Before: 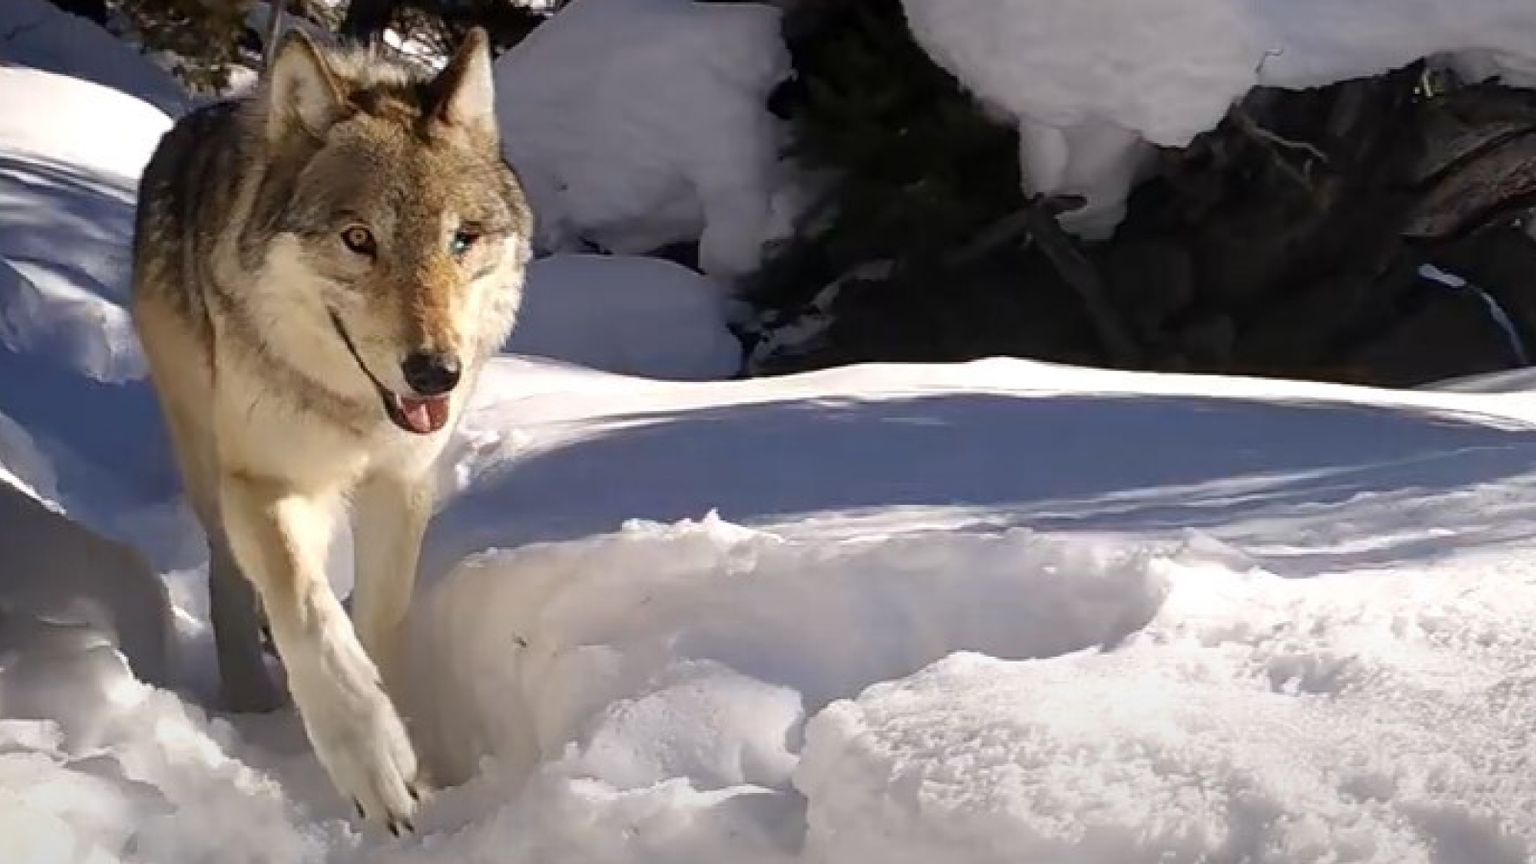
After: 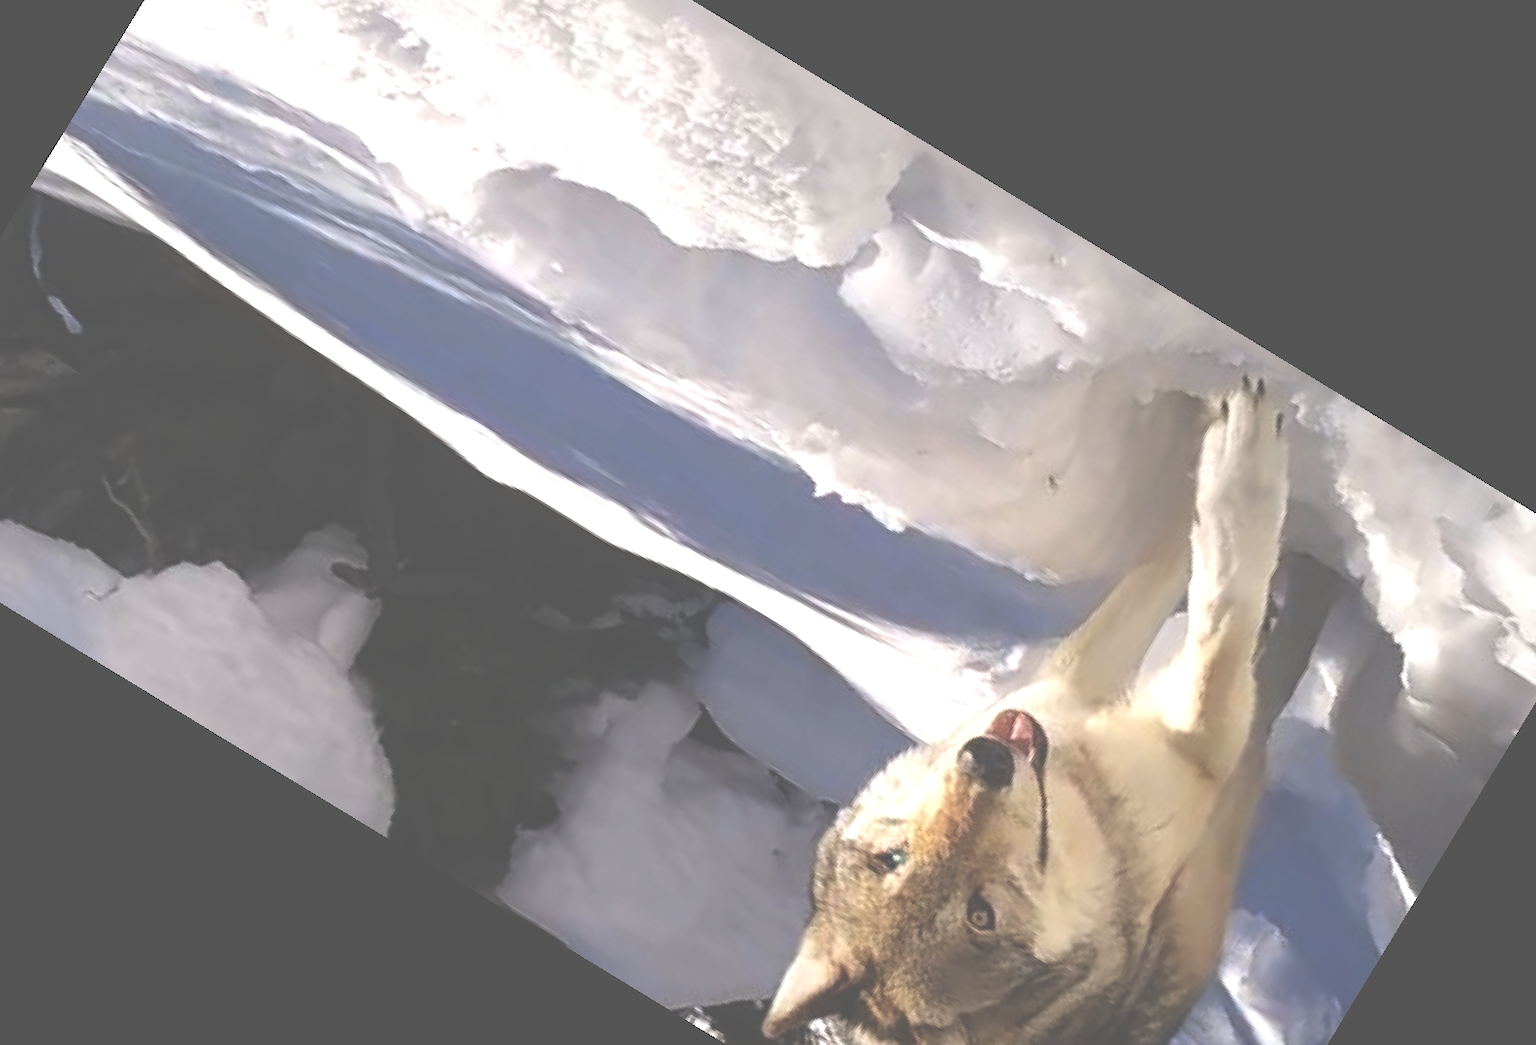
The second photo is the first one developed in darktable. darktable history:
crop and rotate: angle 148.68°, left 9.111%, top 15.603%, right 4.588%, bottom 17.041%
exposure: black level correction -0.071, exposure 0.5 EV, compensate highlight preservation false
